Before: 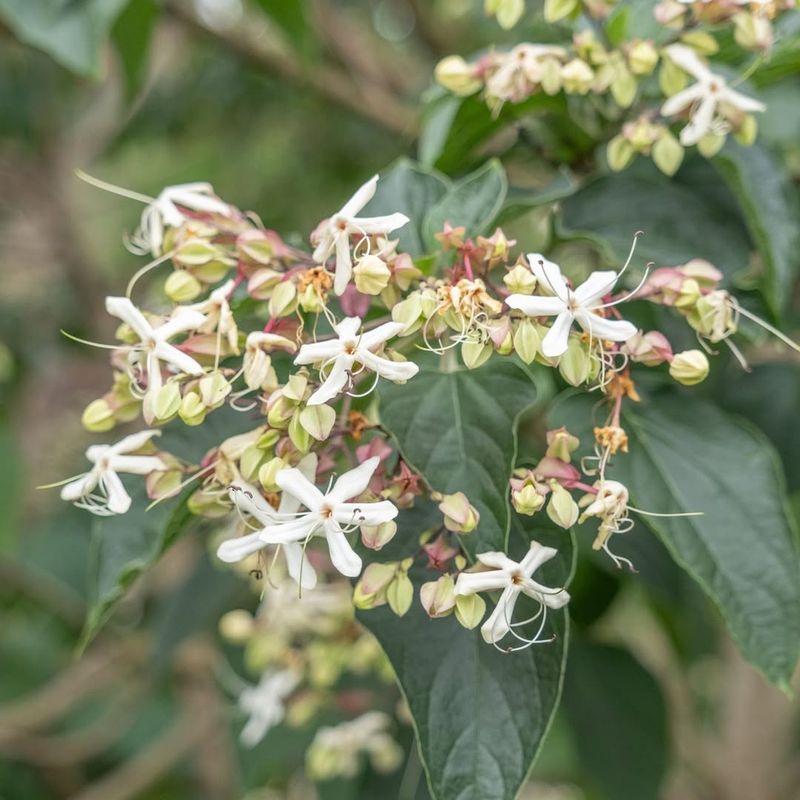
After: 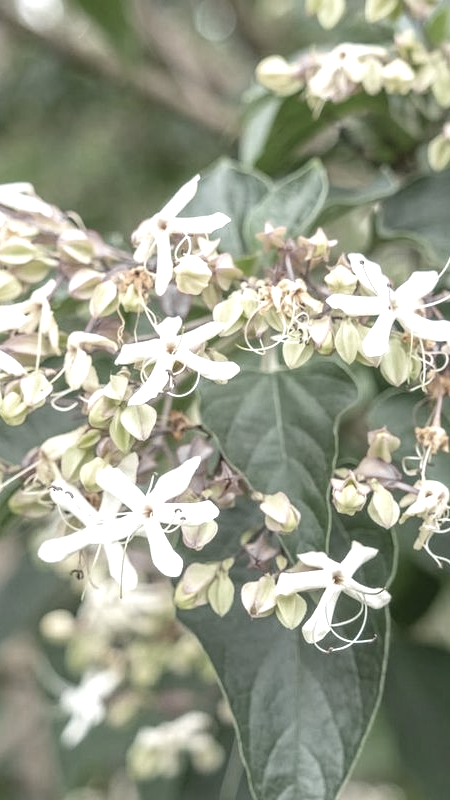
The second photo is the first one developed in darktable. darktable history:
crop and rotate: left 22.416%, right 21.278%
exposure: black level correction 0, exposure 0.947 EV, compensate highlight preservation false
color zones: curves: ch0 [(0, 0.487) (0.241, 0.395) (0.434, 0.373) (0.658, 0.412) (0.838, 0.487)]; ch1 [(0, 0) (0.053, 0.053) (0.211, 0.202) (0.579, 0.259) (0.781, 0.241)]
